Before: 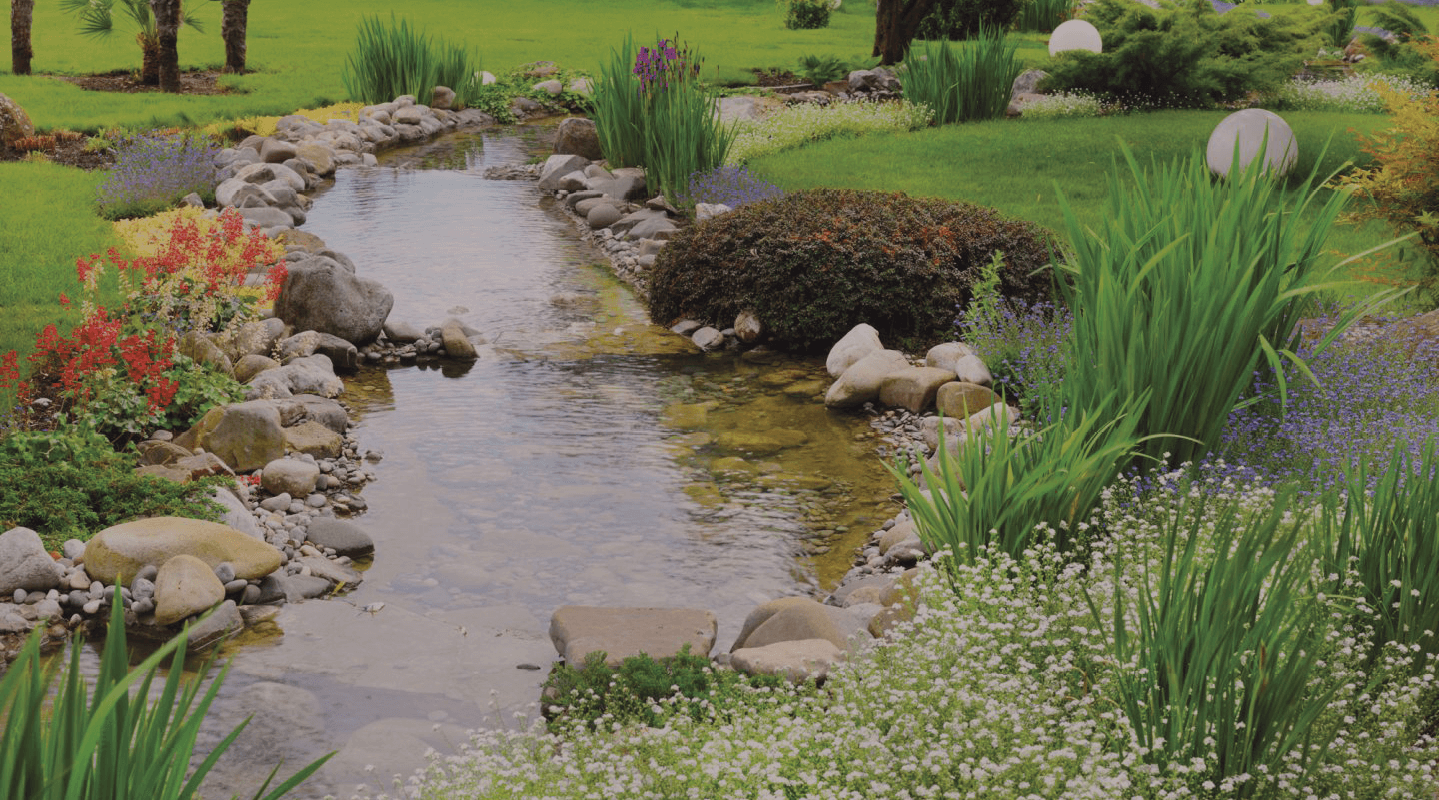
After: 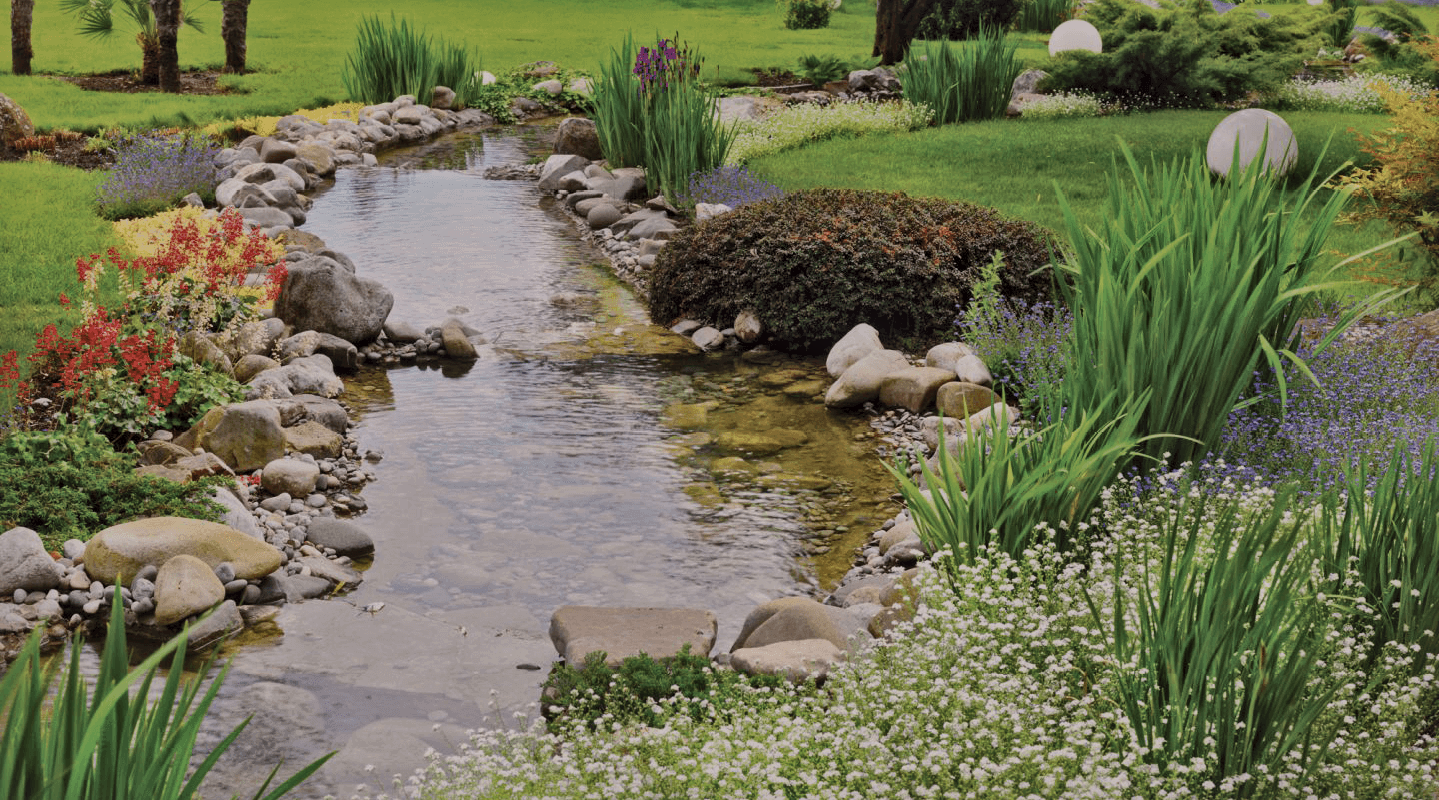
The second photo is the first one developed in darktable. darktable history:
local contrast: mode bilateral grid, contrast 20, coarseness 19, detail 163%, midtone range 0.2
contrast equalizer: y [[0.5 ×6], [0.5 ×6], [0.975, 0.964, 0.925, 0.865, 0.793, 0.721], [0 ×6], [0 ×6]]
